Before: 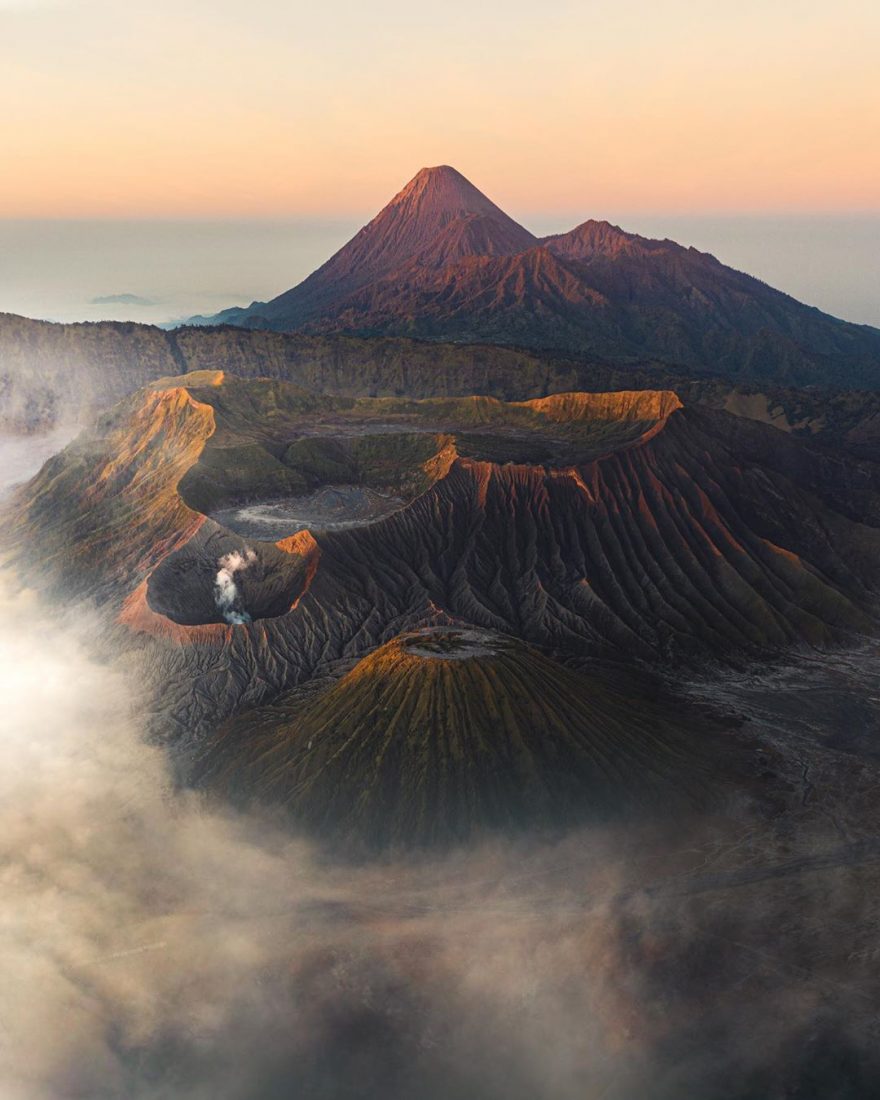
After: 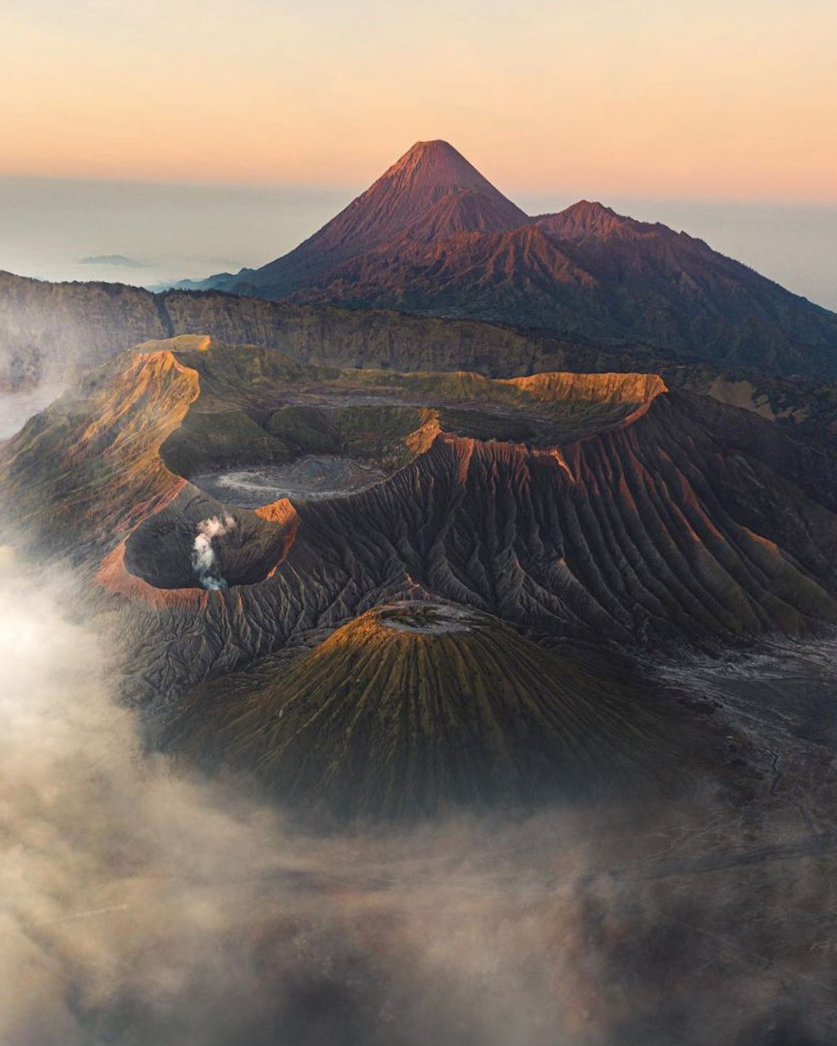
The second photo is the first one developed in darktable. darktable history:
crop and rotate: angle -2.38°
exposure: compensate highlight preservation false
shadows and highlights: shadows 37.27, highlights -28.18, soften with gaussian
